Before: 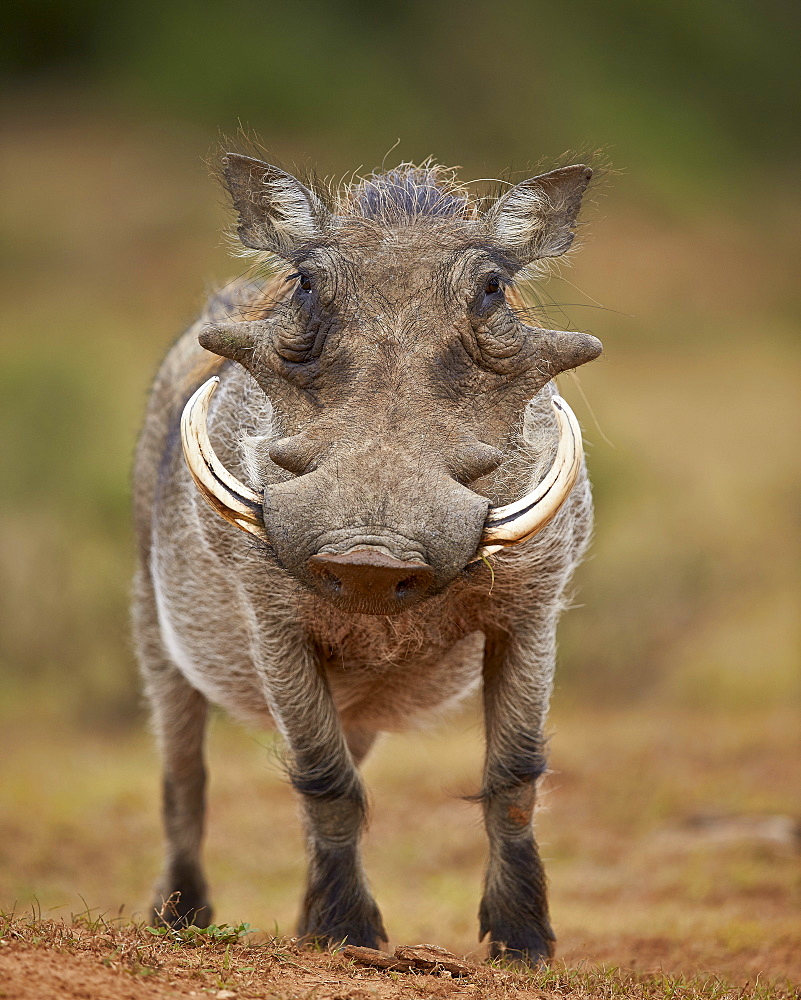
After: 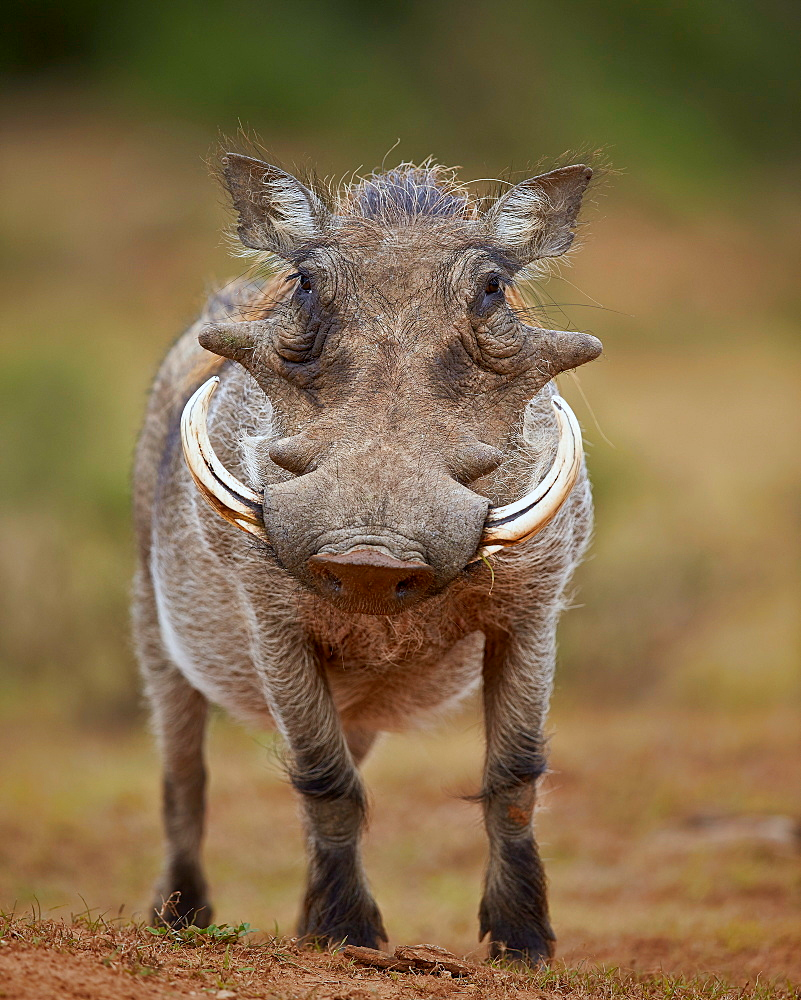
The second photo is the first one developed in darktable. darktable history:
graduated density: rotation -180°, offset 24.95
white balance: red 0.967, blue 1.049
